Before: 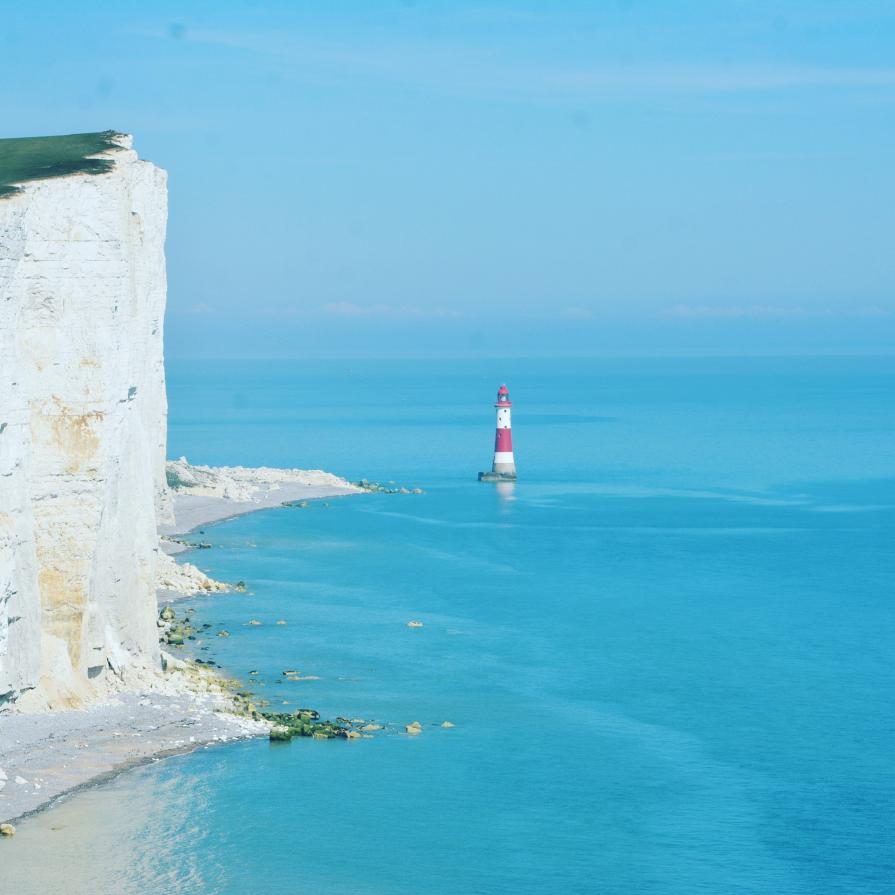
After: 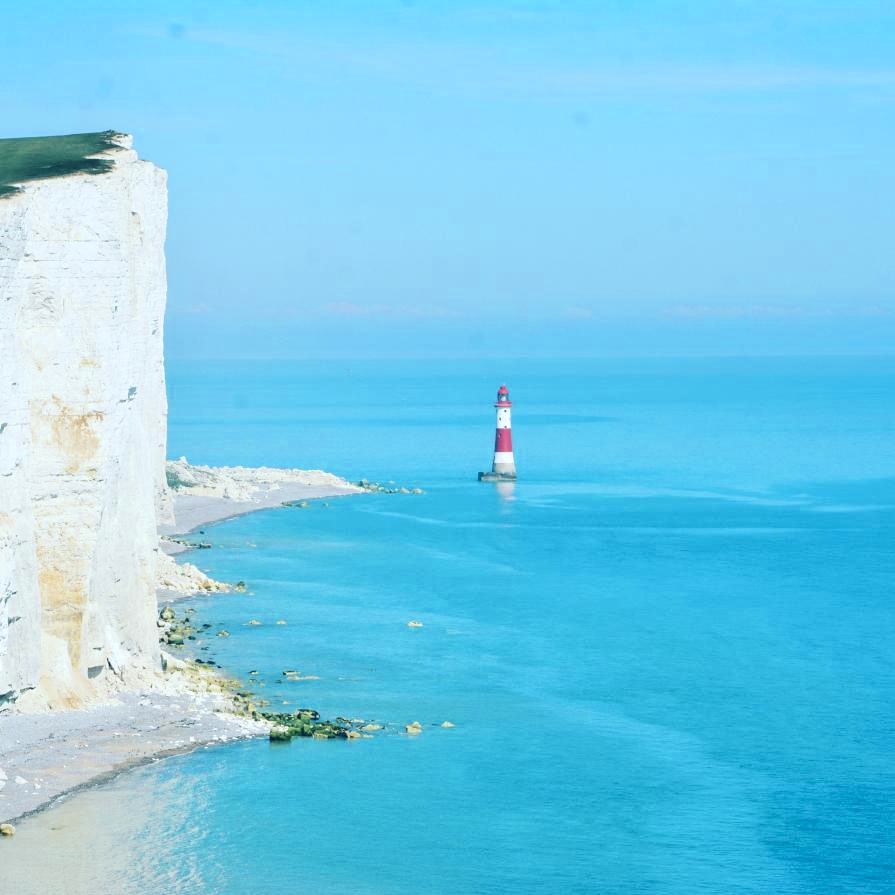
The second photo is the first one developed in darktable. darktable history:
color zones: curves: ch0 [(0.25, 0.5) (0.463, 0.627) (0.484, 0.637) (0.75, 0.5)]
contrast brightness saturation: contrast 0.15, brightness -0.01, saturation 0.1
